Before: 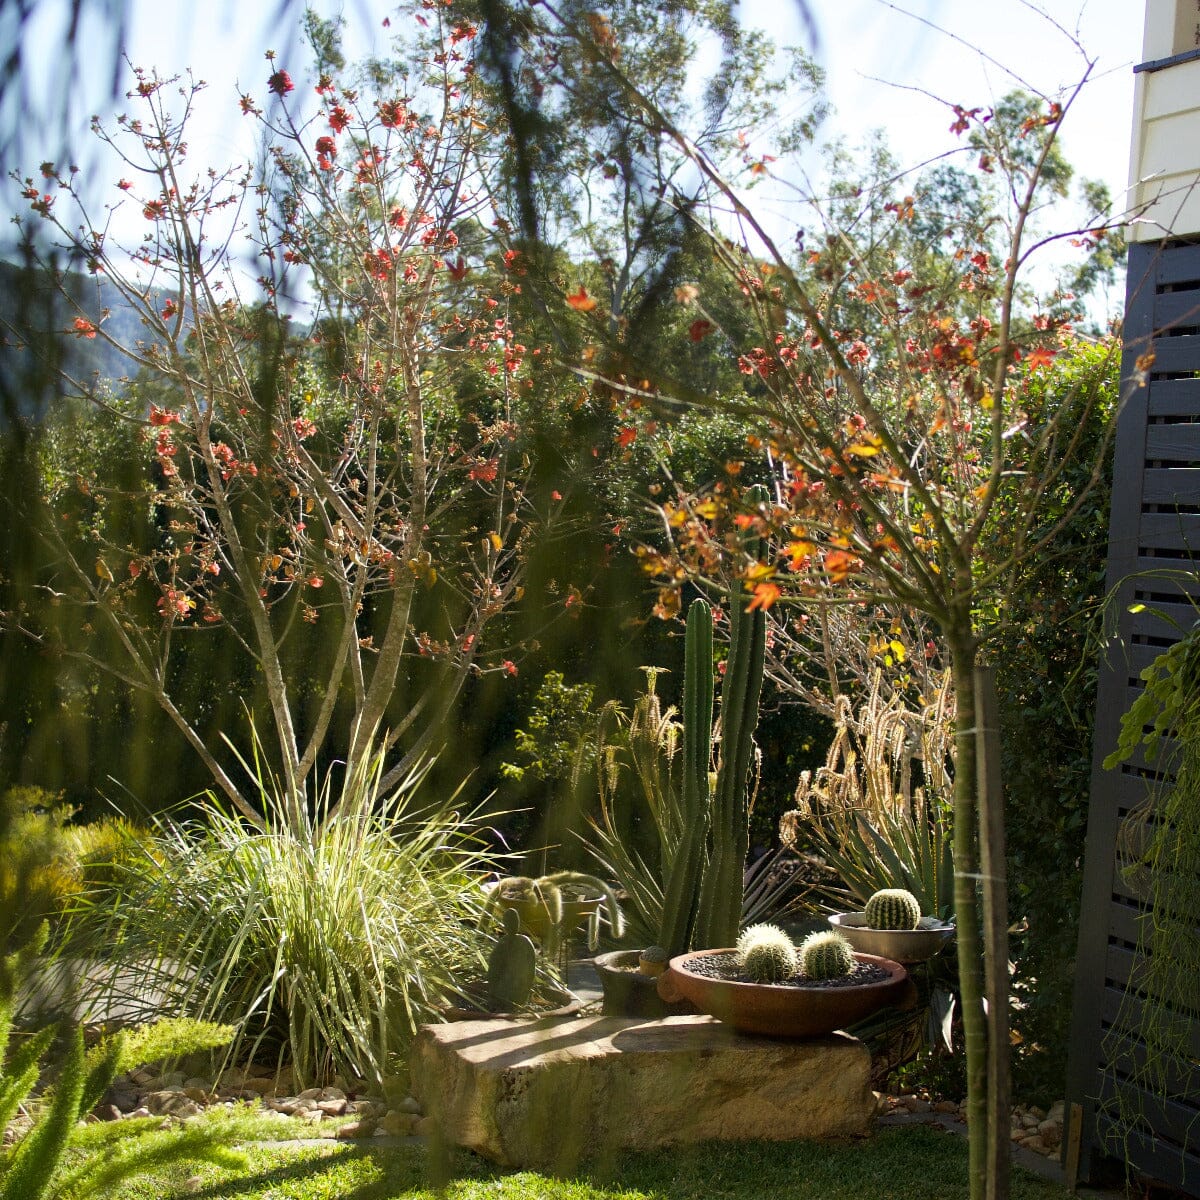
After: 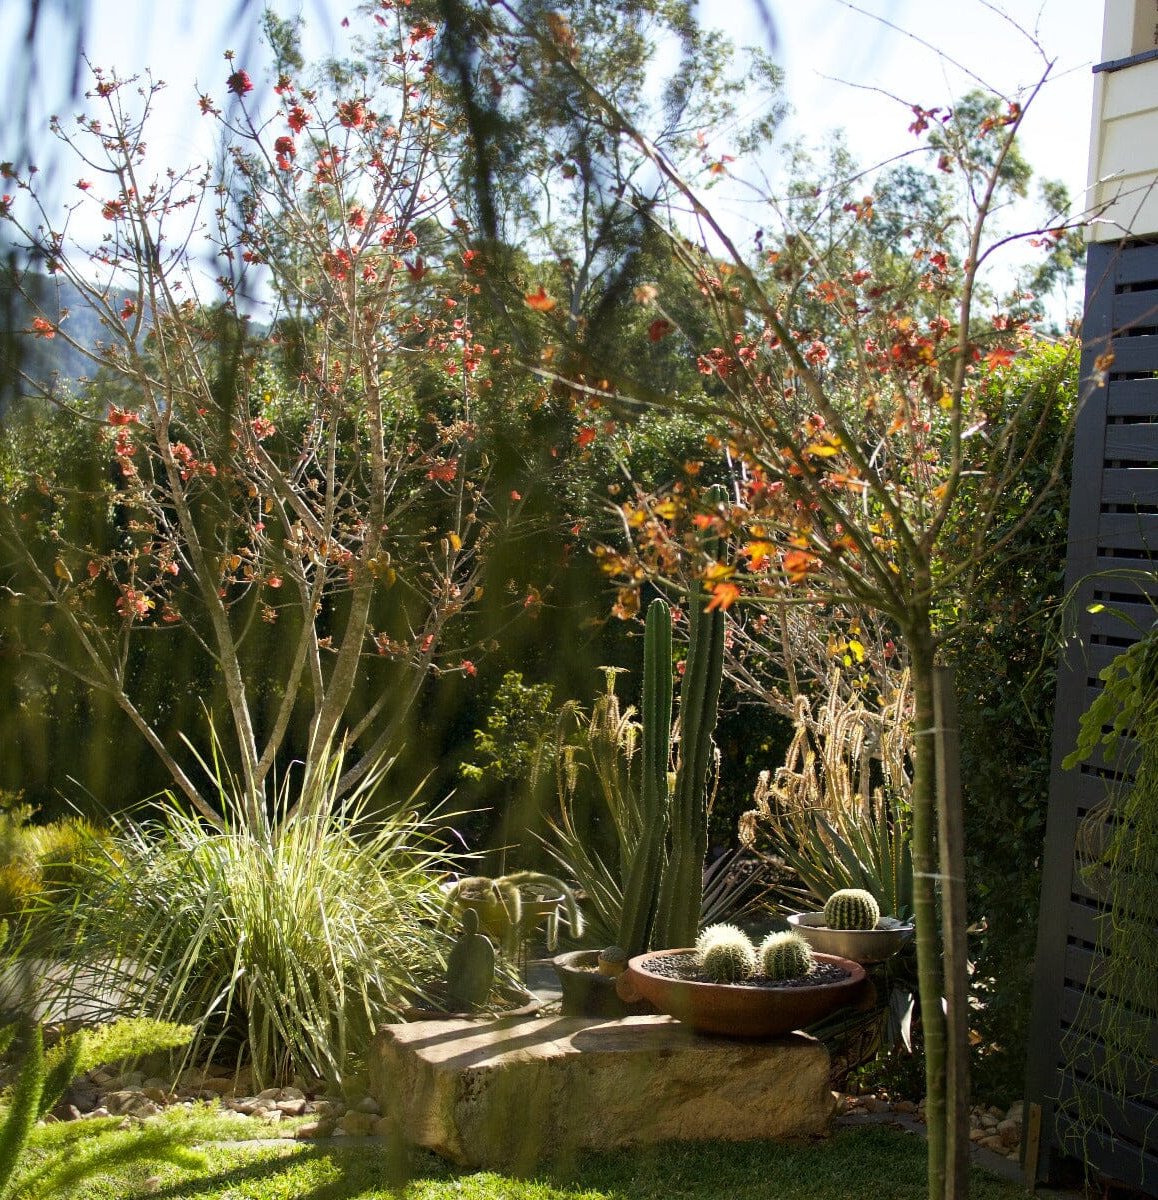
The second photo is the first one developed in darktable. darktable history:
crop and rotate: left 3.476%
